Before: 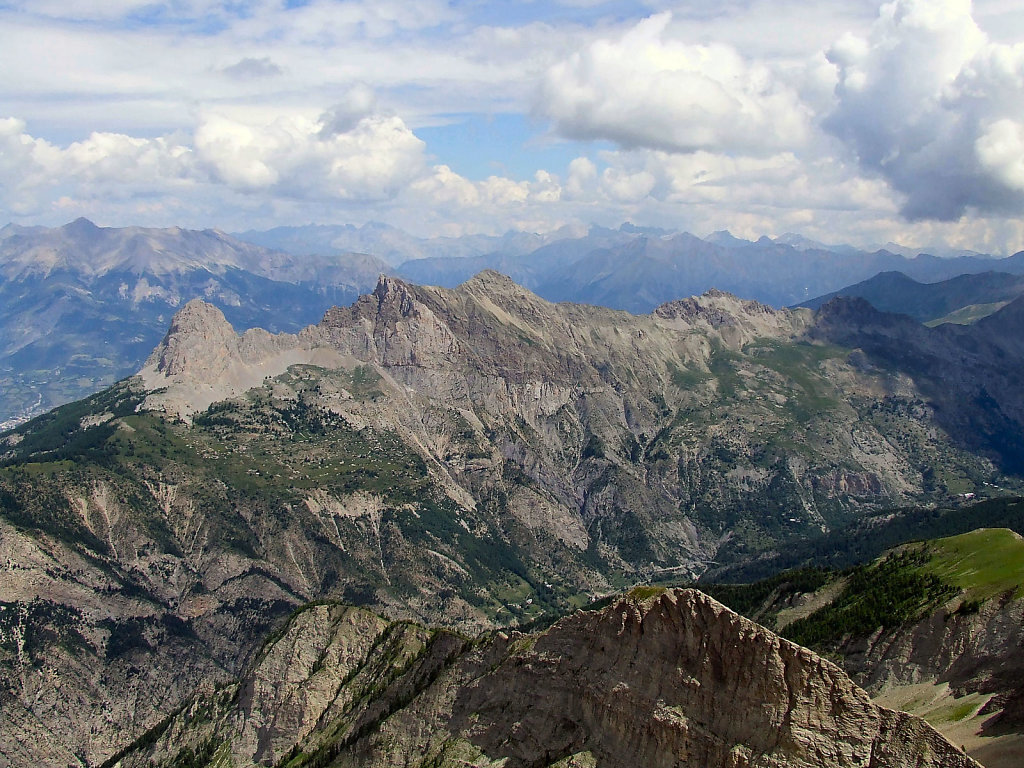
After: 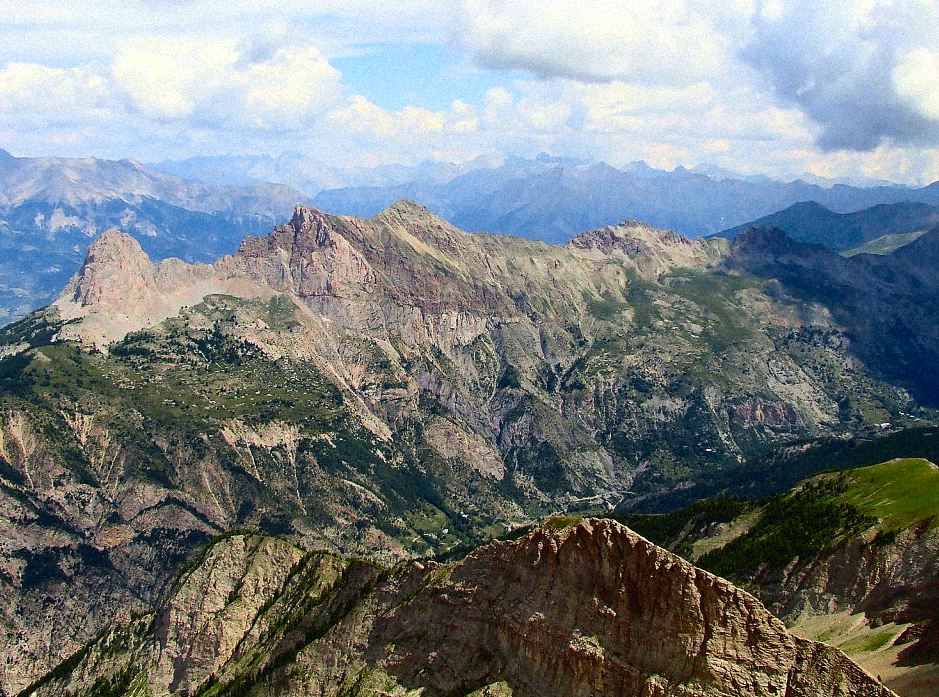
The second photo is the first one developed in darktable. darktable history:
exposure: black level correction 0.002, exposure 0.15 EV, compensate highlight preservation false
crop and rotate: left 8.262%, top 9.226%
grain: mid-tones bias 0%
contrast brightness saturation: saturation -0.05
tone curve: curves: ch0 [(0.001, 0.034) (0.115, 0.093) (0.251, 0.232) (0.382, 0.397) (0.652, 0.719) (0.802, 0.876) (1, 0.998)]; ch1 [(0, 0) (0.384, 0.324) (0.472, 0.466) (0.504, 0.5) (0.517, 0.533) (0.547, 0.564) (0.582, 0.628) (0.657, 0.727) (1, 1)]; ch2 [(0, 0) (0.278, 0.232) (0.5, 0.5) (0.531, 0.552) (0.61, 0.653) (1, 1)], color space Lab, independent channels, preserve colors none
